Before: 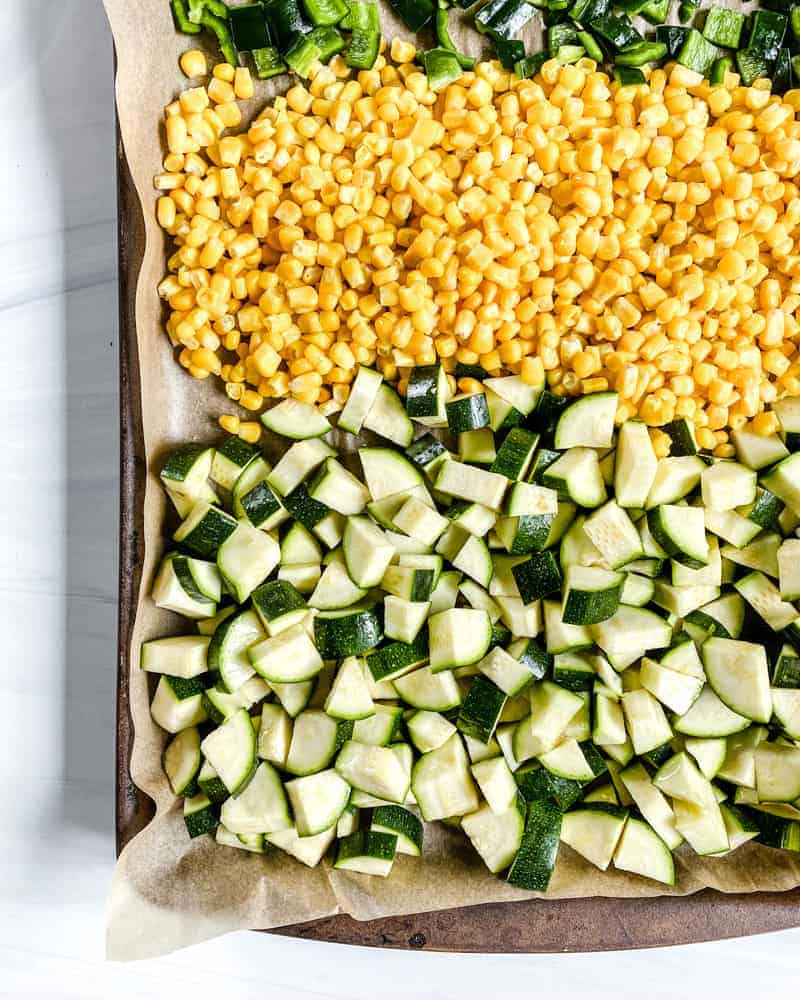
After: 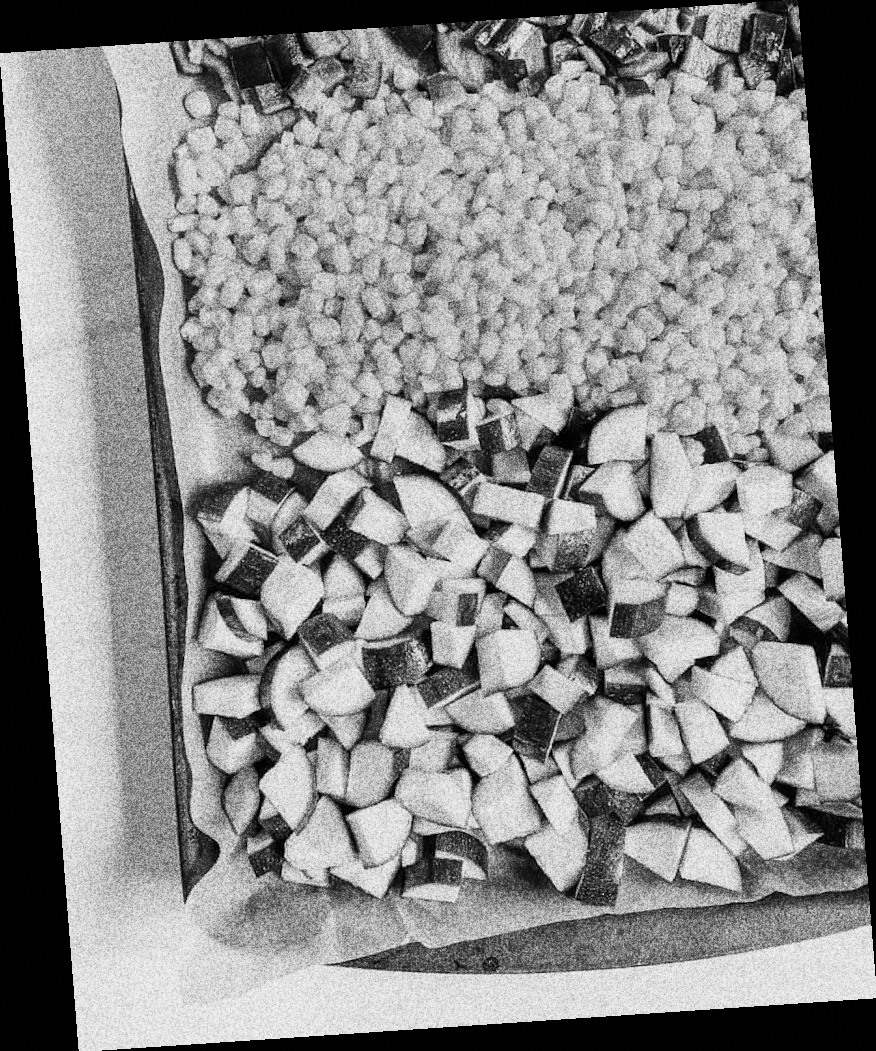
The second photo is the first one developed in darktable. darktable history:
grain: coarseness 30.02 ISO, strength 100%
sigmoid: contrast 1.22, skew 0.65
rotate and perspective: rotation -4.2°, shear 0.006, automatic cropping off
monochrome: size 1
